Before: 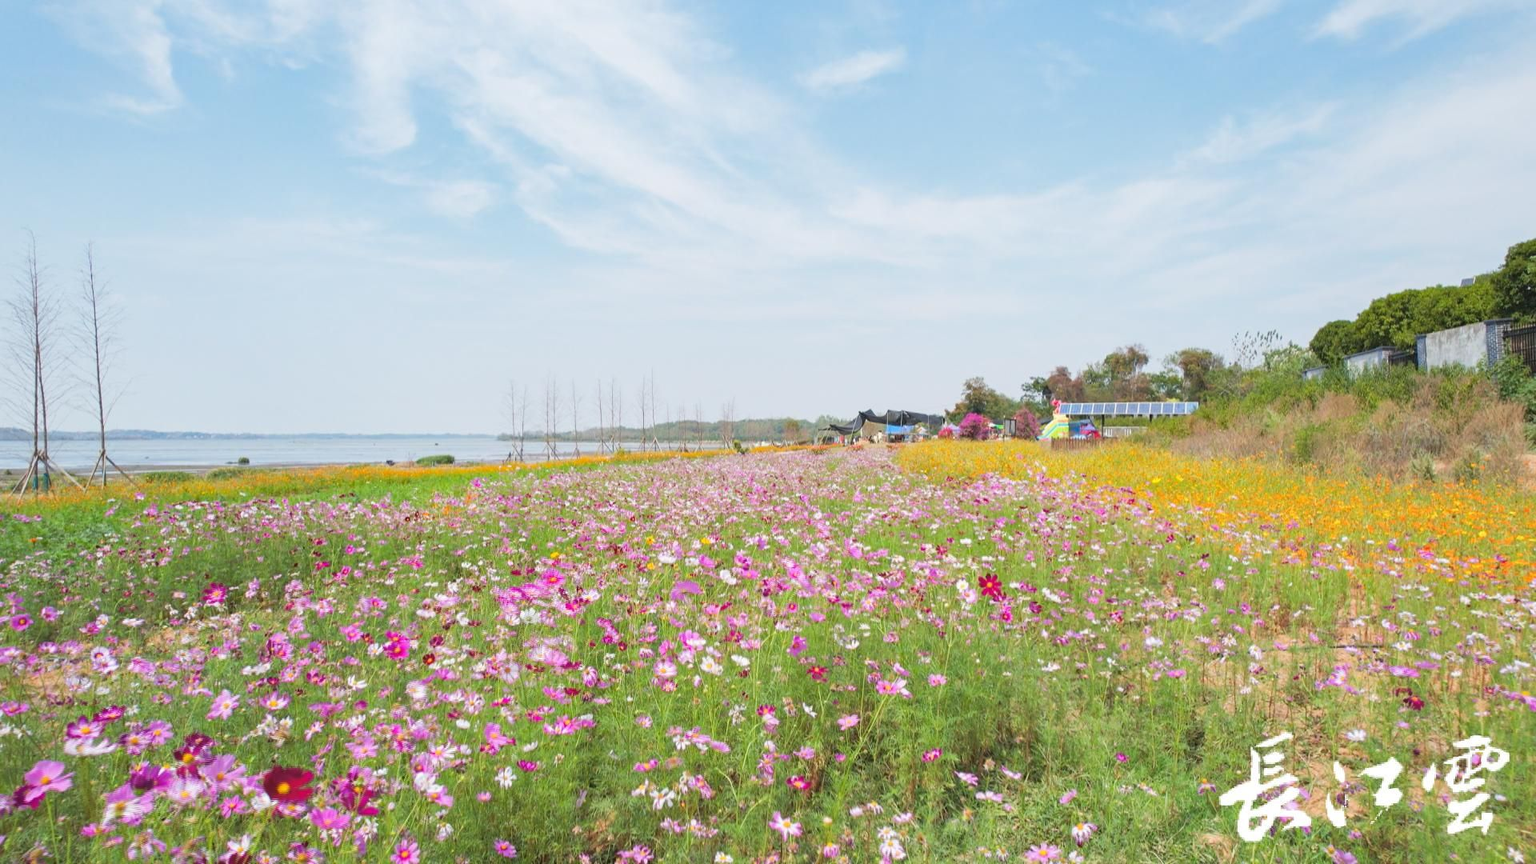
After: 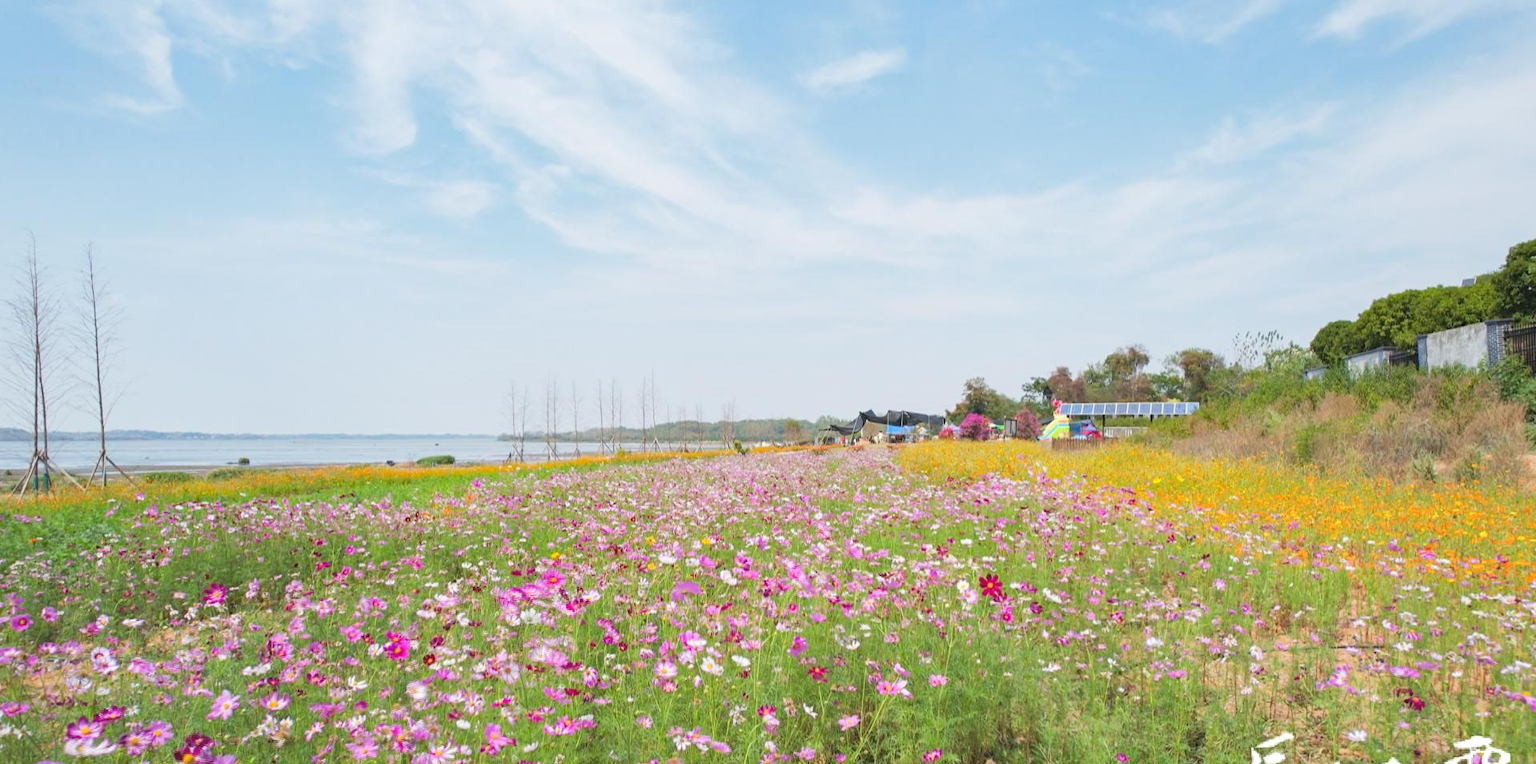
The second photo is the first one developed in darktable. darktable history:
exposure: black level correction 0.001, exposure 0.014 EV, compensate highlight preservation false
crop and rotate: top 0%, bottom 11.49%
